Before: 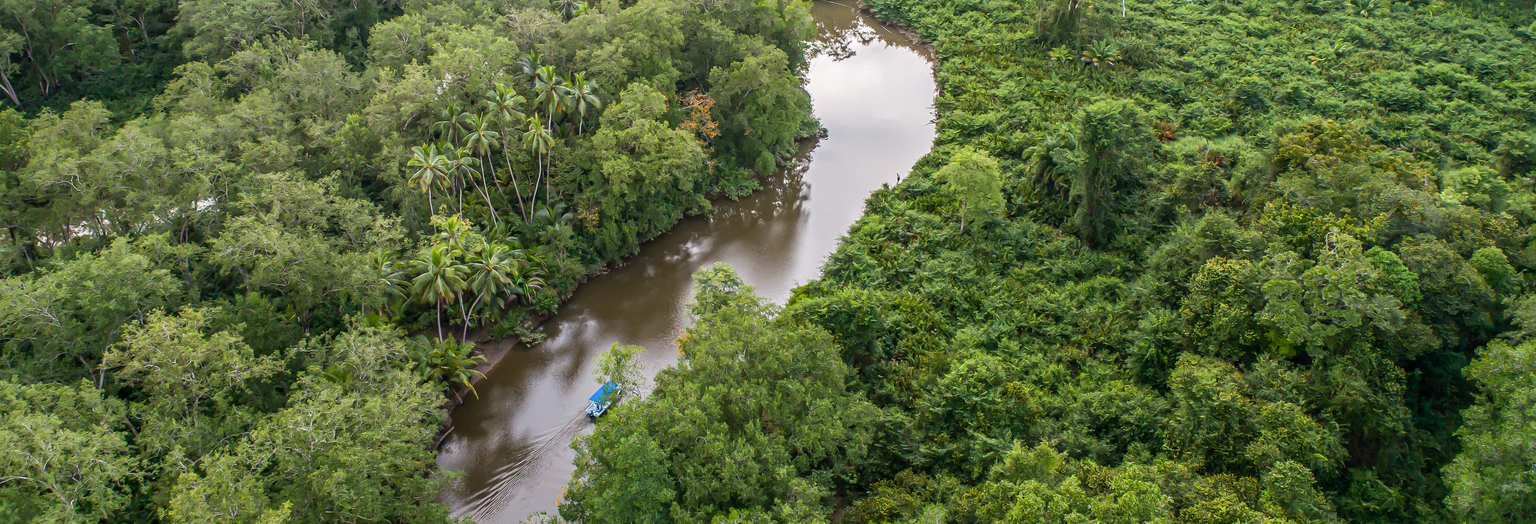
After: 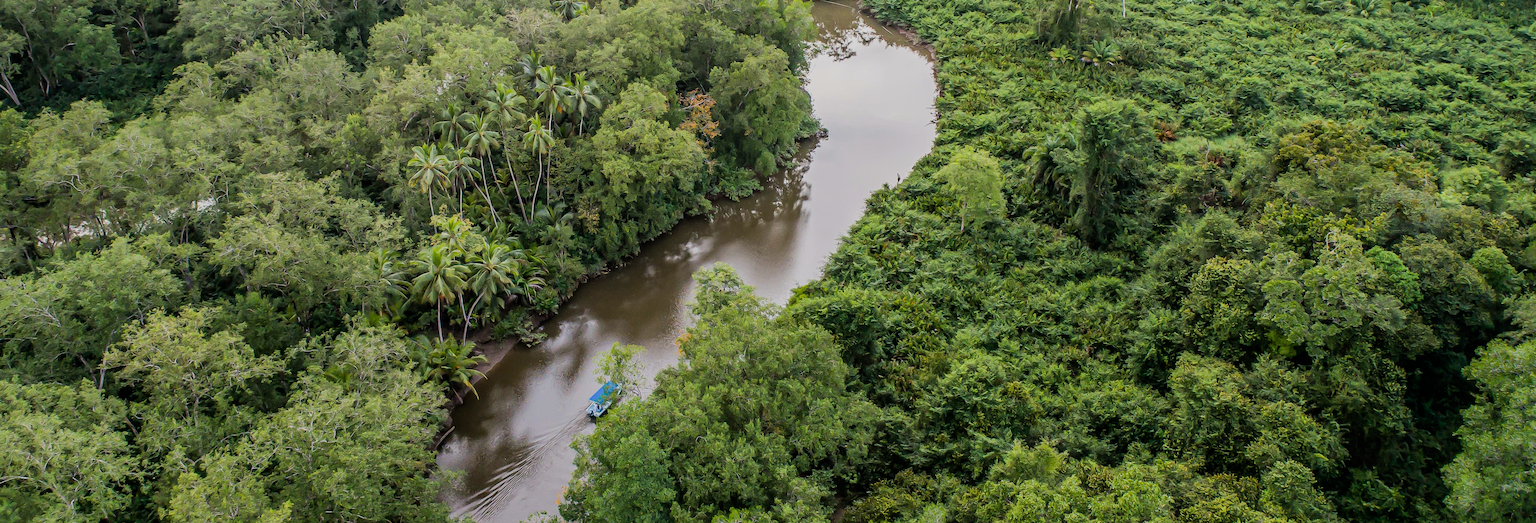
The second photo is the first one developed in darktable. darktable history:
filmic rgb: black relative exposure -7.65 EV, white relative exposure 4.56 EV, hardness 3.61, contrast 1.061
